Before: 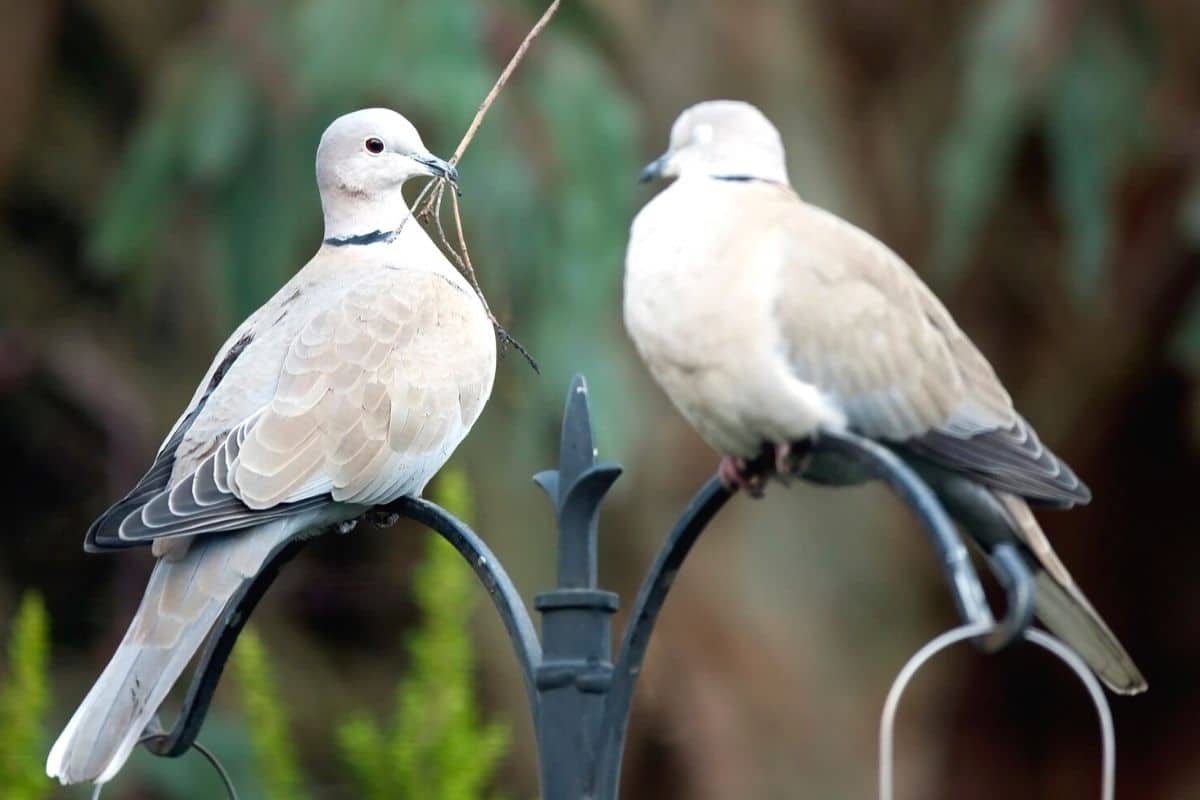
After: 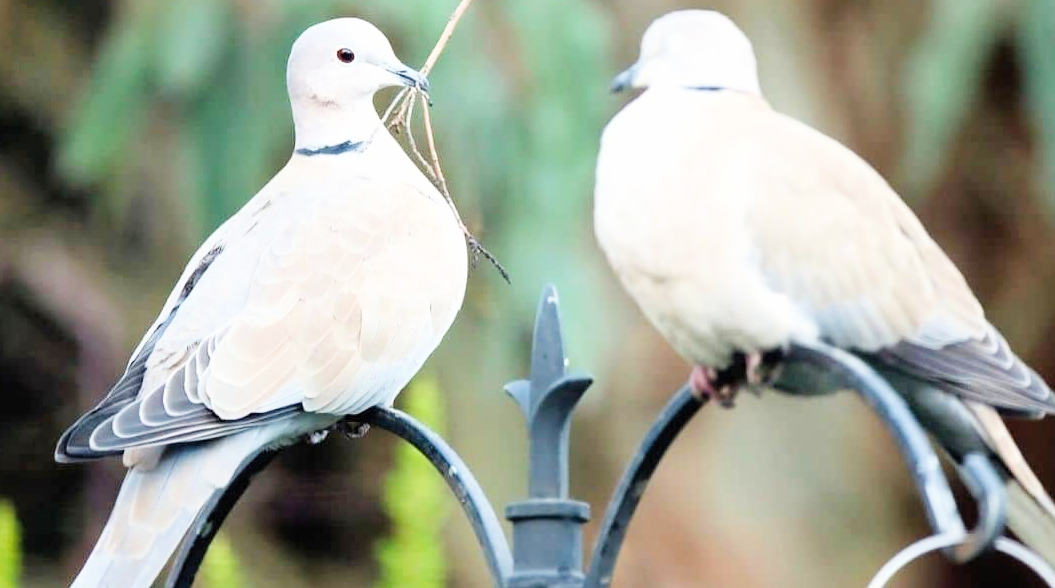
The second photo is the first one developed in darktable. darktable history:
crop and rotate: left 2.425%, top 11.305%, right 9.6%, bottom 15.08%
shadows and highlights: shadows 32, highlights -32, soften with gaussian
filmic rgb: black relative exposure -7.65 EV, white relative exposure 4.56 EV, hardness 3.61, contrast 1.05
exposure: black level correction 0, exposure 1.9 EV, compensate highlight preservation false
